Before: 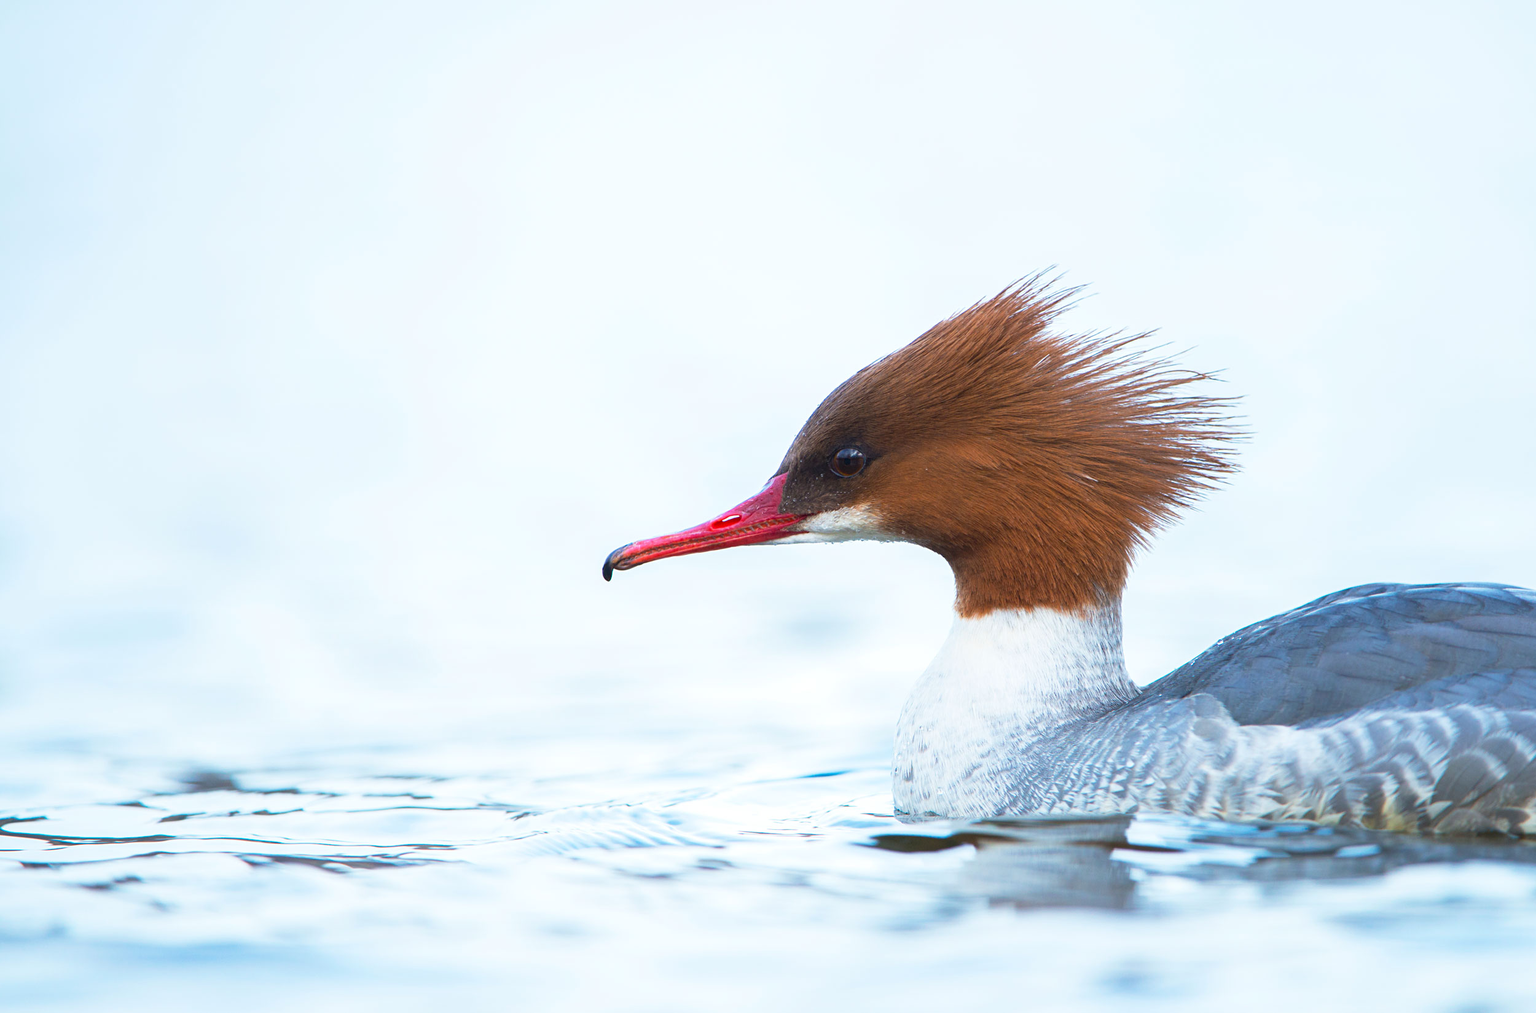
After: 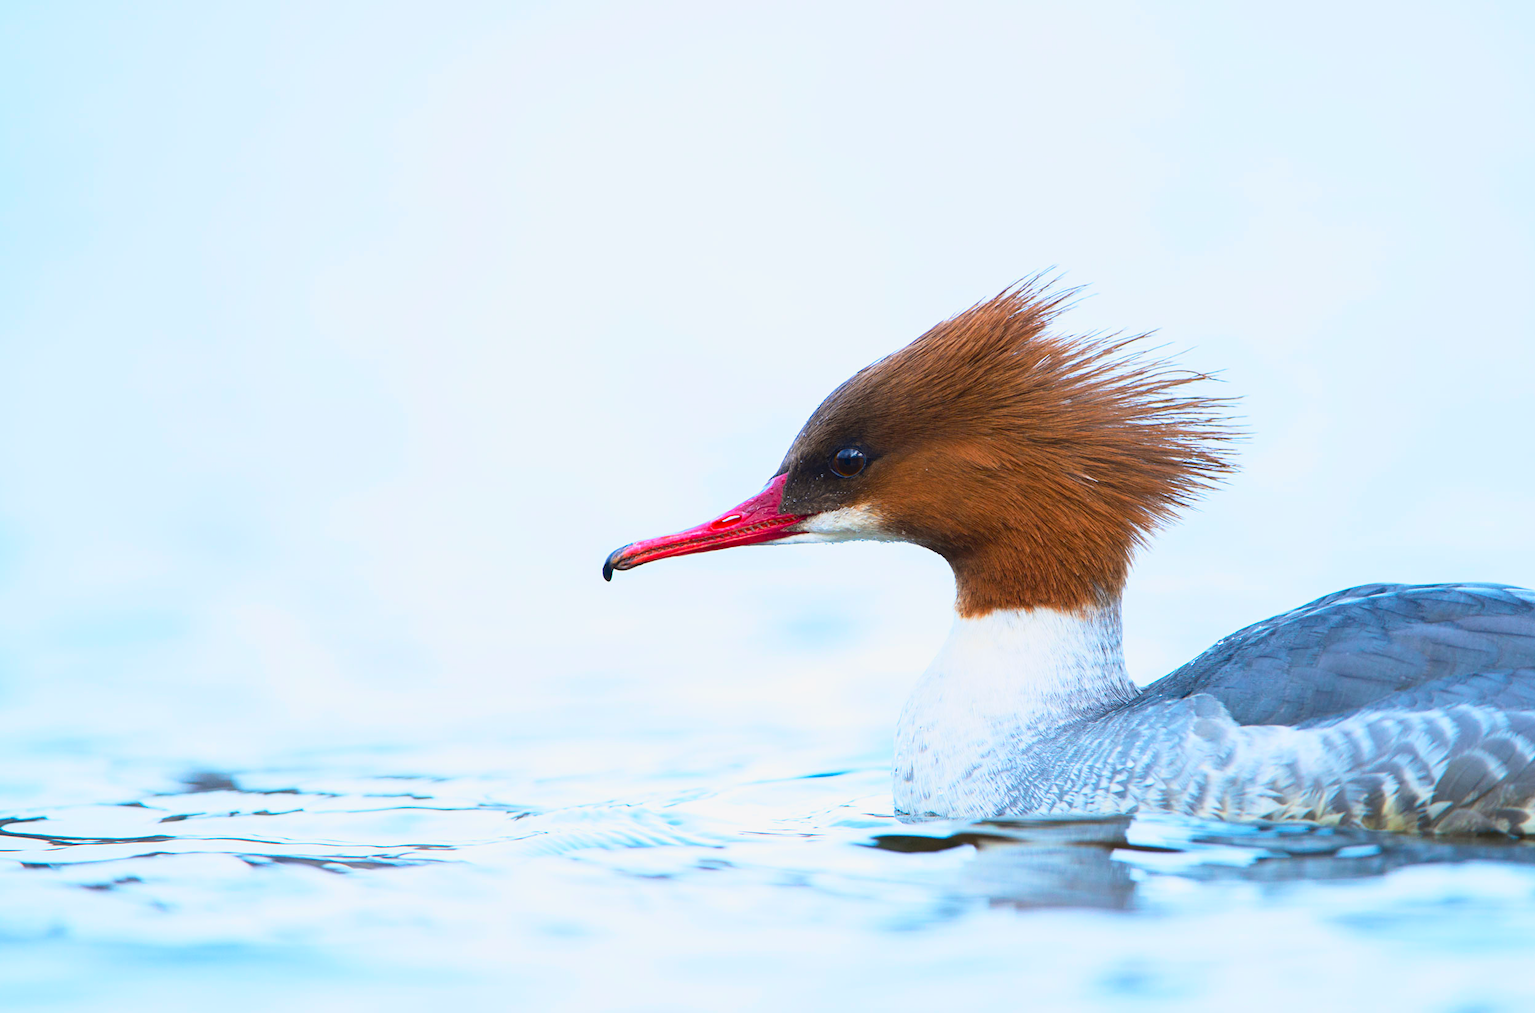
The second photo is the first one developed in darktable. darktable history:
tone curve: curves: ch0 [(0, 0.011) (0.139, 0.106) (0.295, 0.271) (0.499, 0.523) (0.739, 0.782) (0.857, 0.879) (1, 0.967)]; ch1 [(0, 0) (0.272, 0.249) (0.388, 0.385) (0.469, 0.456) (0.495, 0.497) (0.524, 0.518) (0.602, 0.623) (0.725, 0.779) (1, 1)]; ch2 [(0, 0) (0.125, 0.089) (0.353, 0.329) (0.443, 0.408) (0.502, 0.499) (0.548, 0.549) (0.608, 0.635) (1, 1)], color space Lab, independent channels, preserve colors none
